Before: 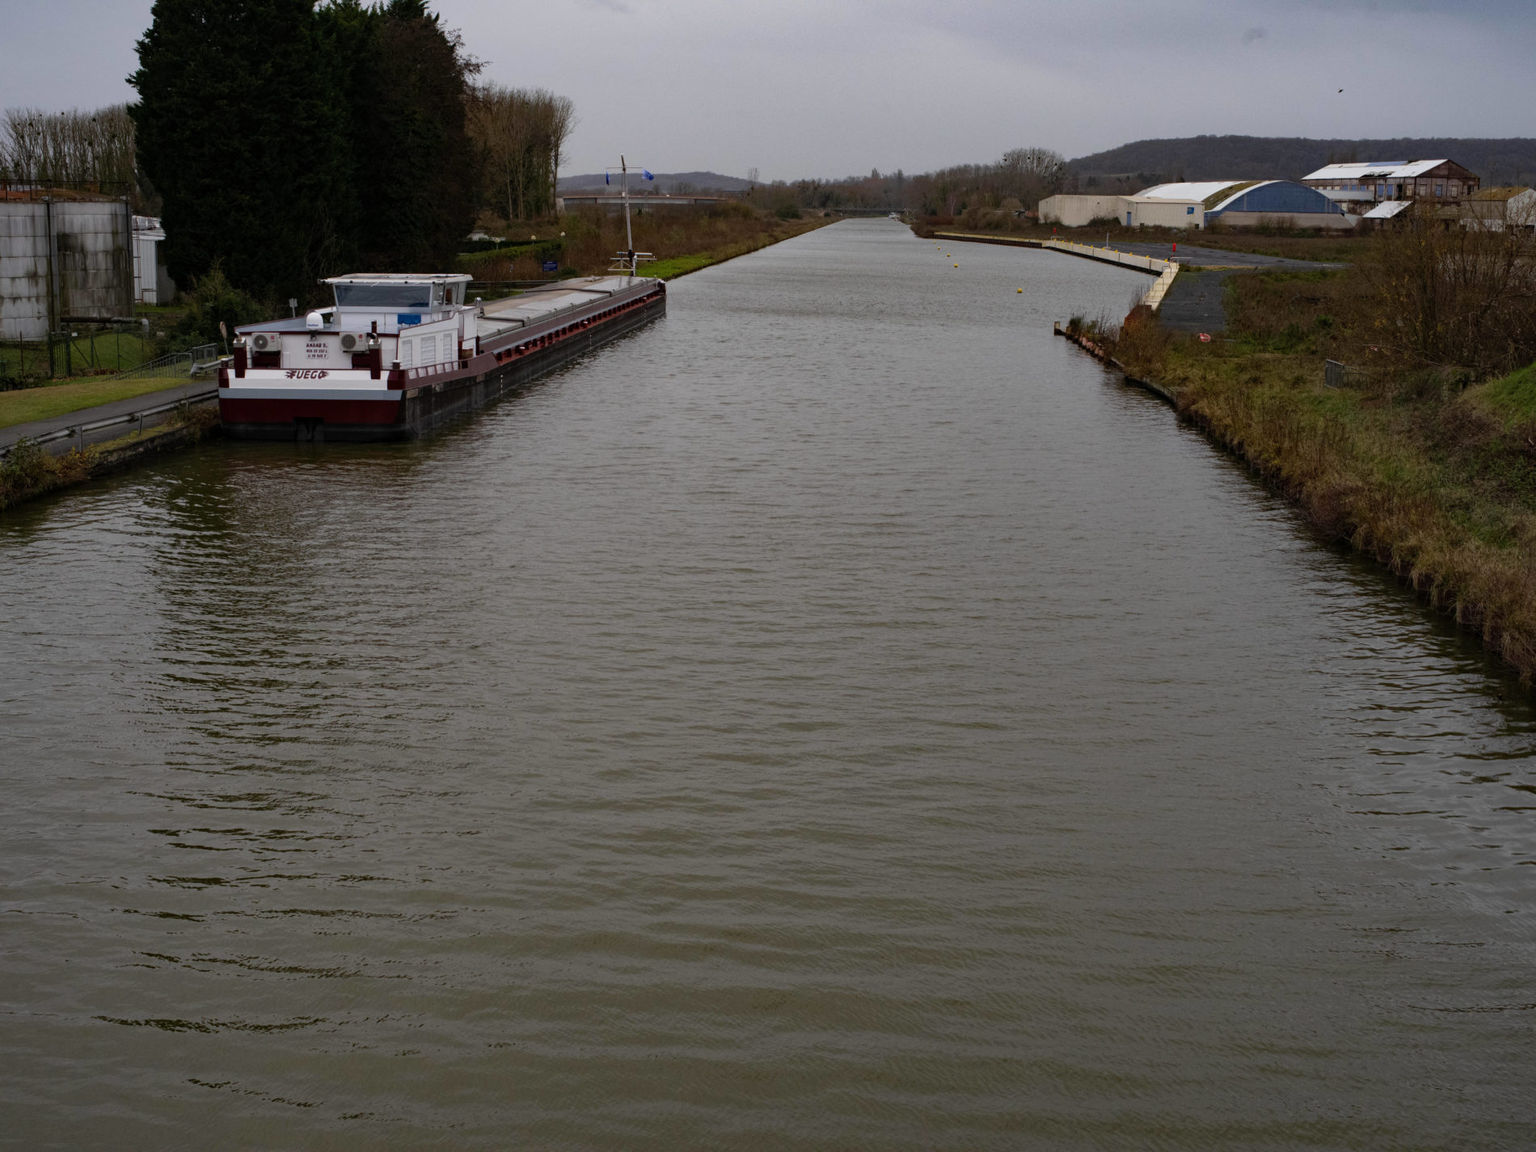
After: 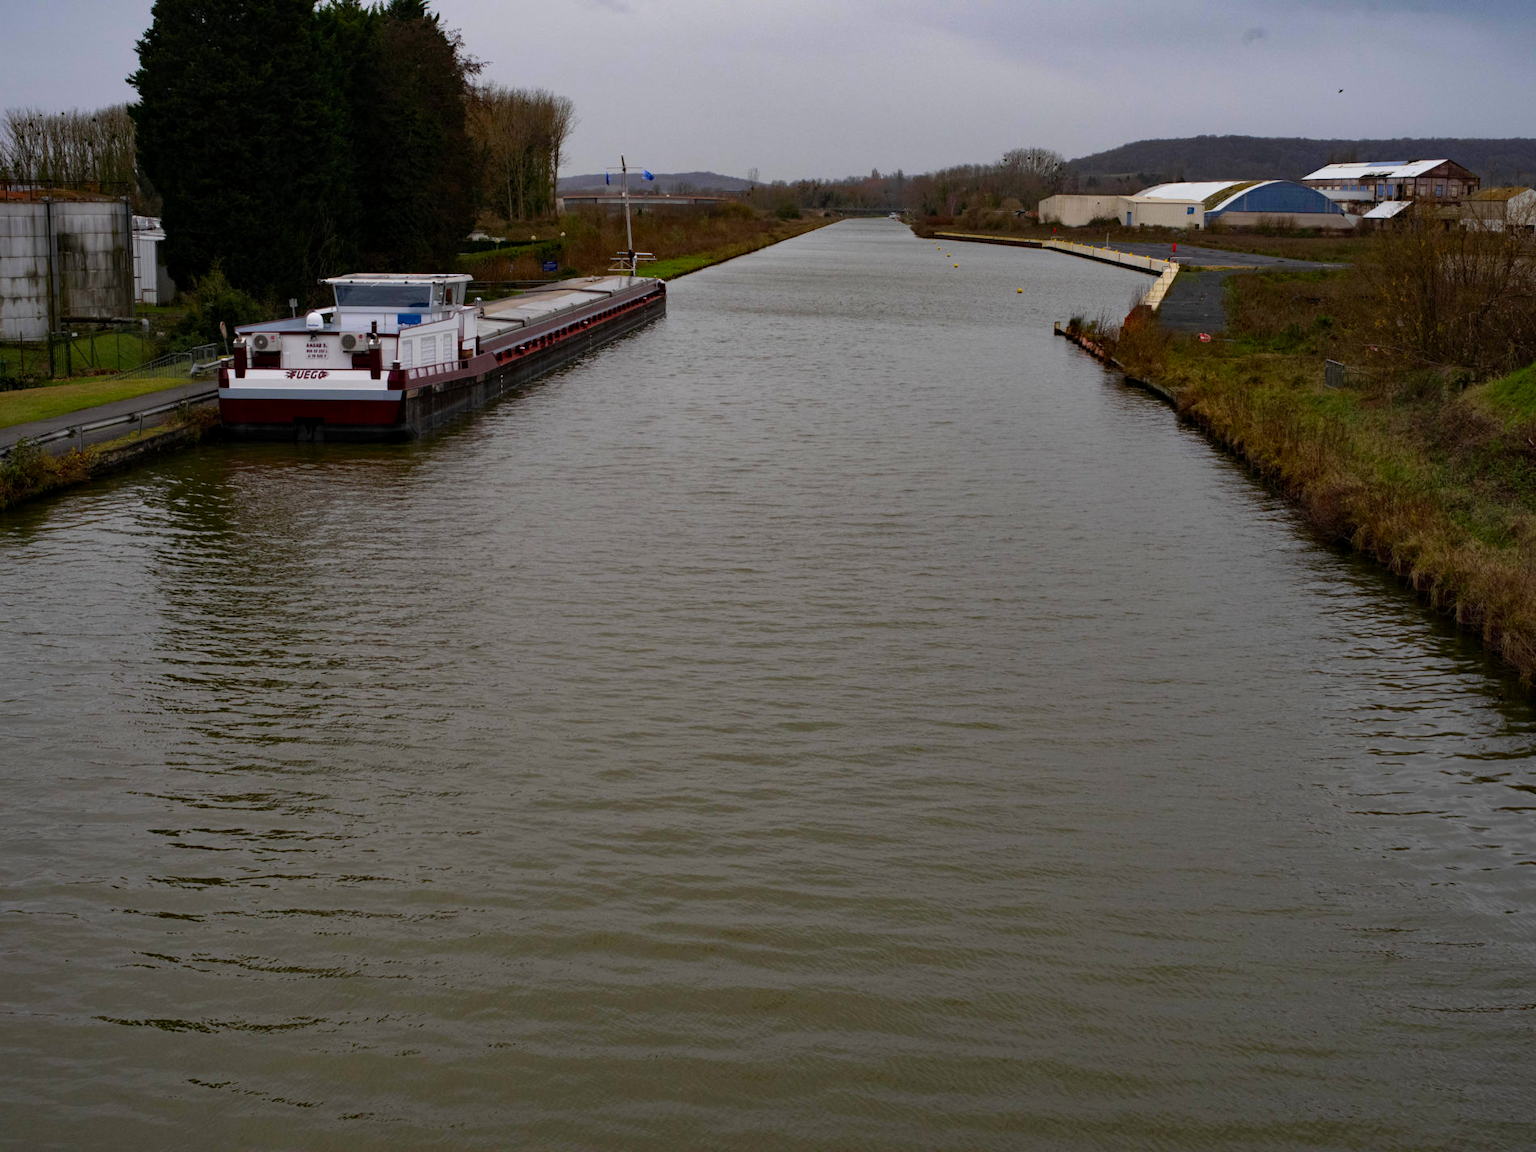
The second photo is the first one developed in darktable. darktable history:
contrast equalizer: octaves 7, y [[0.6 ×6], [0.55 ×6], [0 ×6], [0 ×6], [0 ×6]], mix 0.15
color correction: saturation 1.32
